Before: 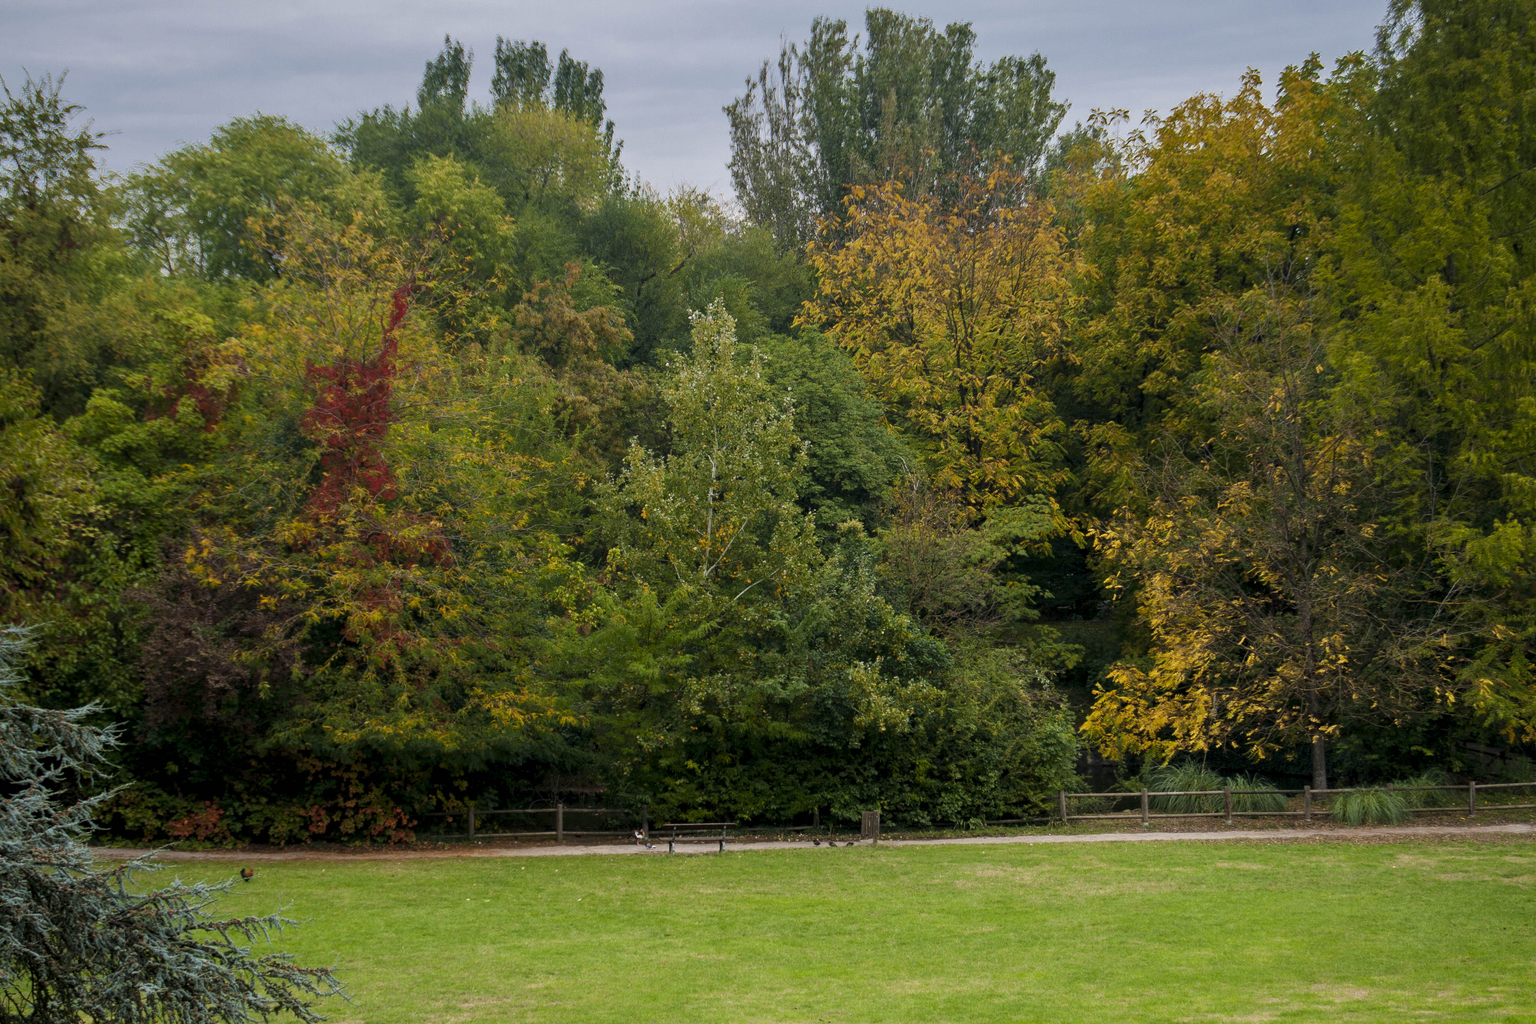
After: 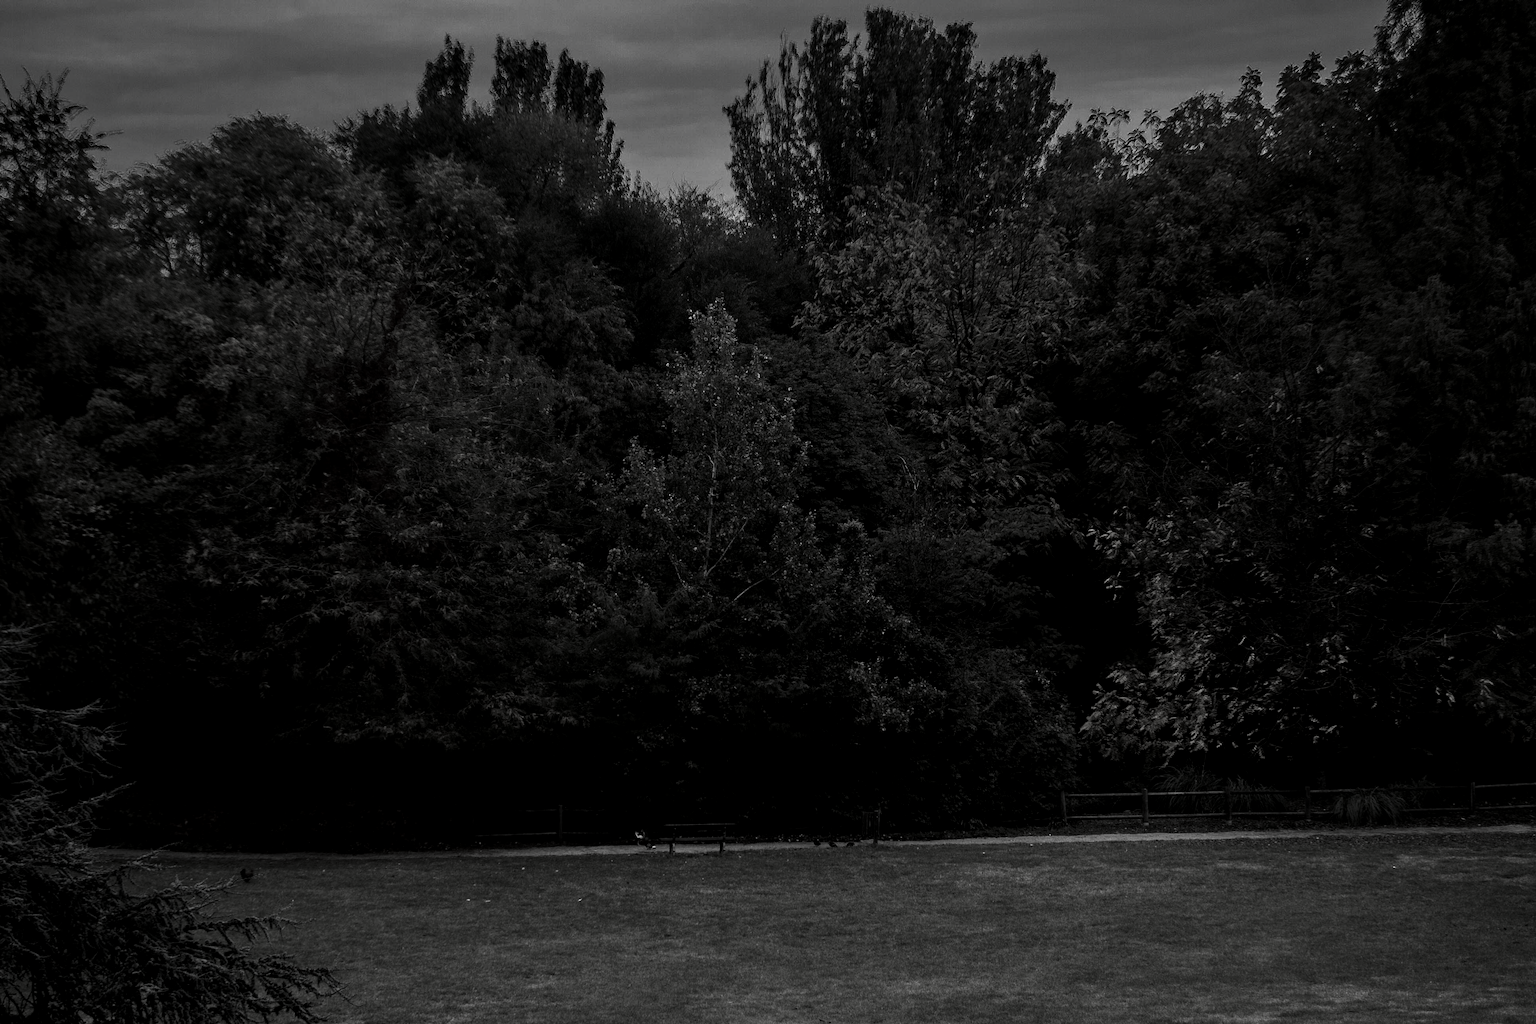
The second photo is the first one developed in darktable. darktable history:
contrast brightness saturation: contrast 0.019, brightness -0.983, saturation -0.986
local contrast: highlights 102%, shadows 98%, detail 119%, midtone range 0.2
